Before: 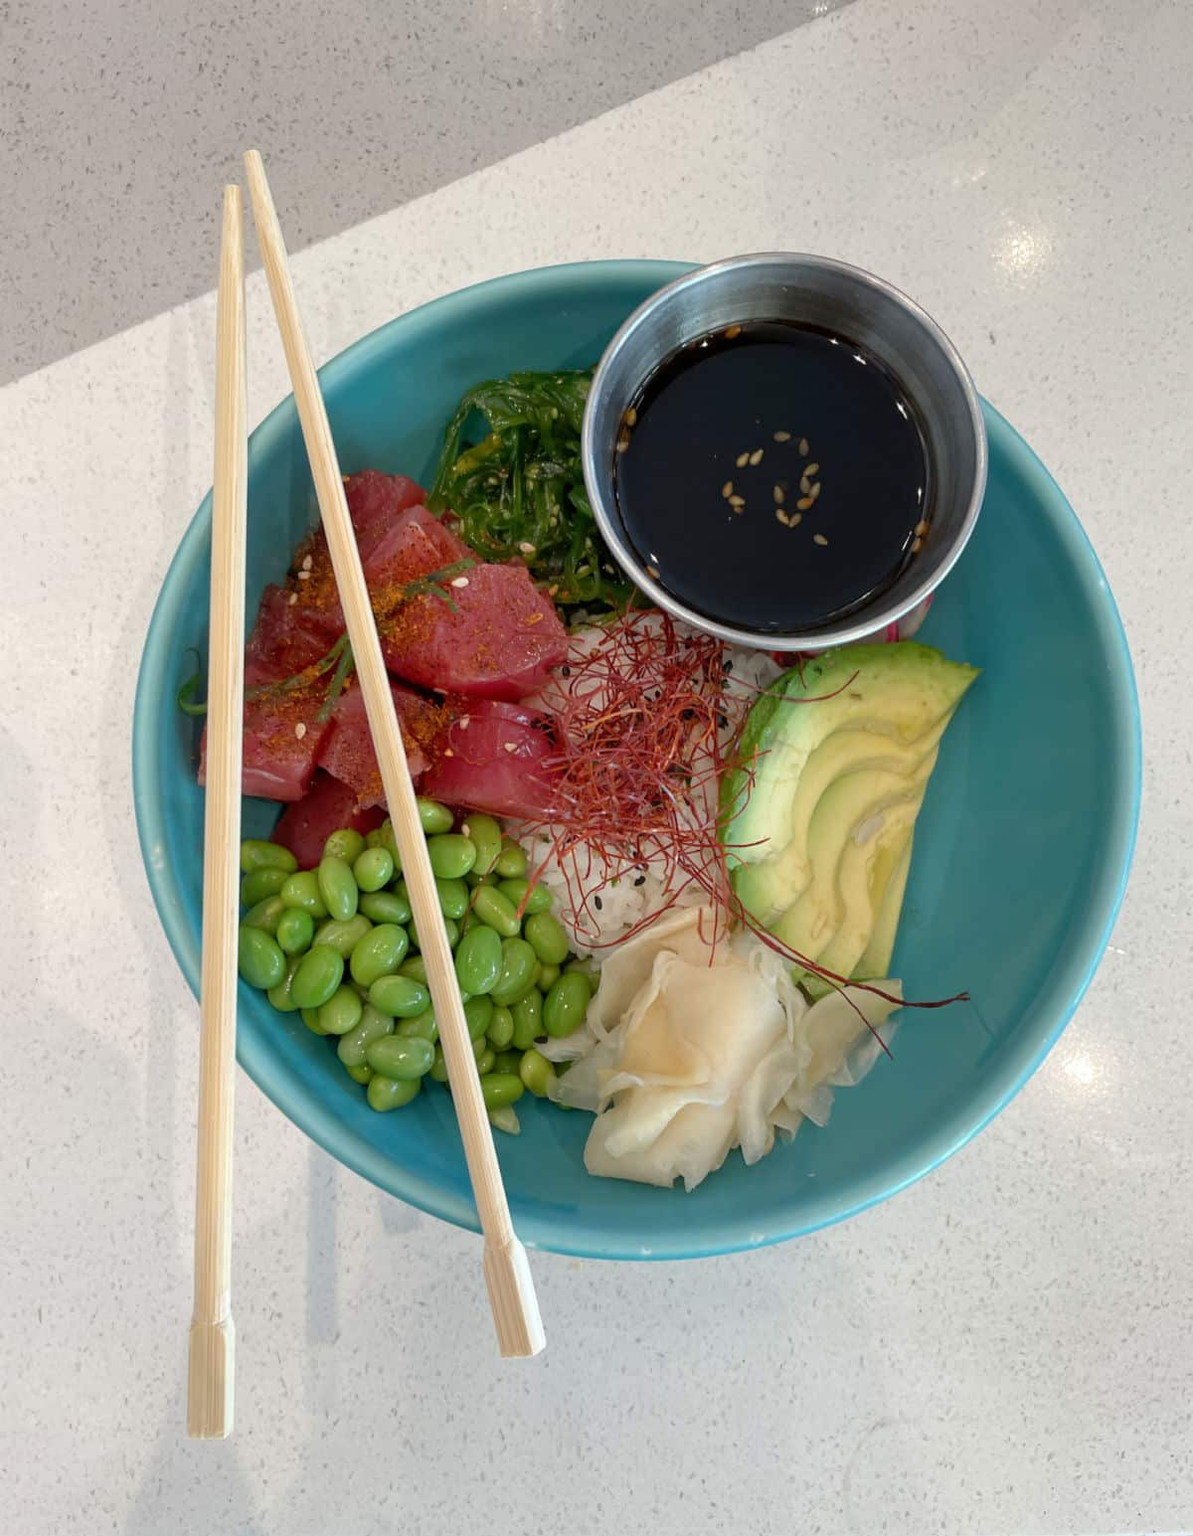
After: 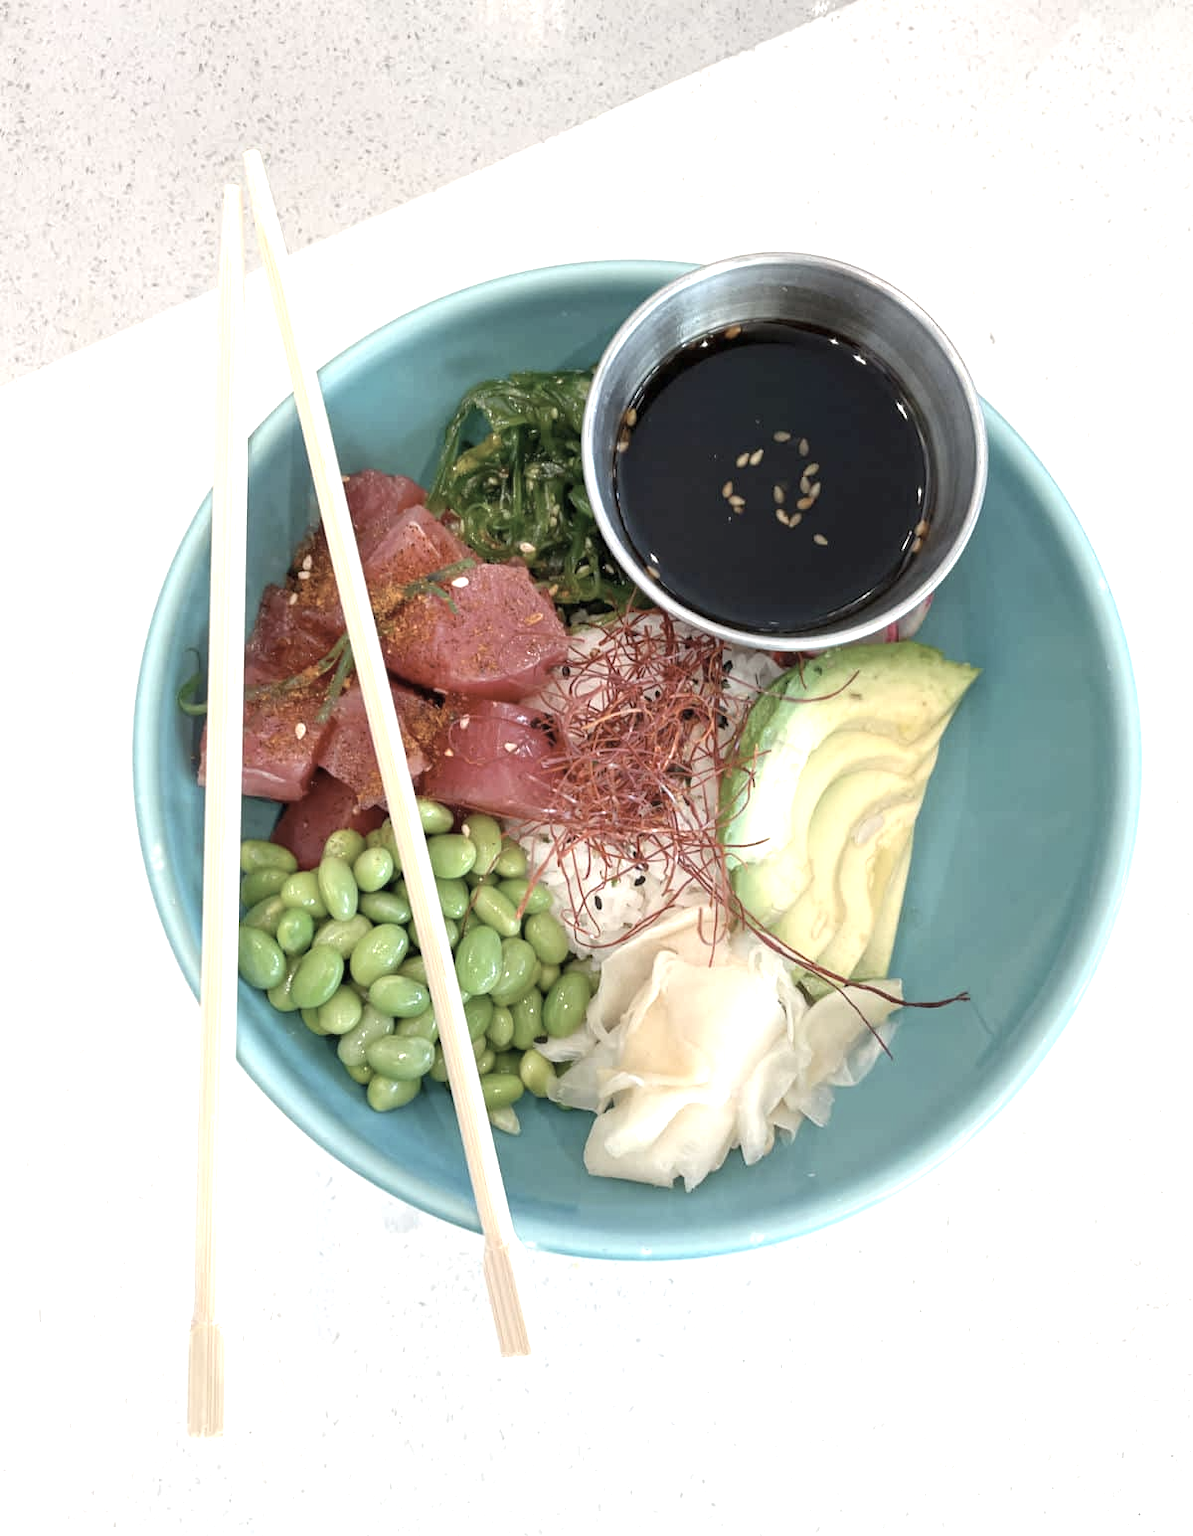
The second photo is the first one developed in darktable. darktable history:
color correction: saturation 0.57
exposure: black level correction 0, exposure 1.1 EV, compensate exposure bias true, compensate highlight preservation false
